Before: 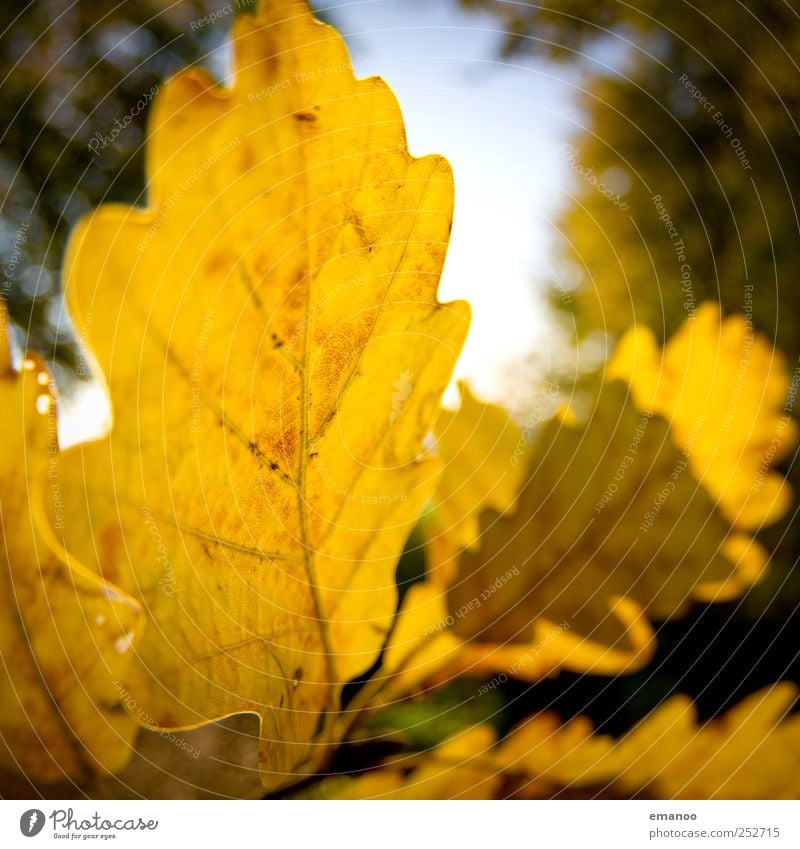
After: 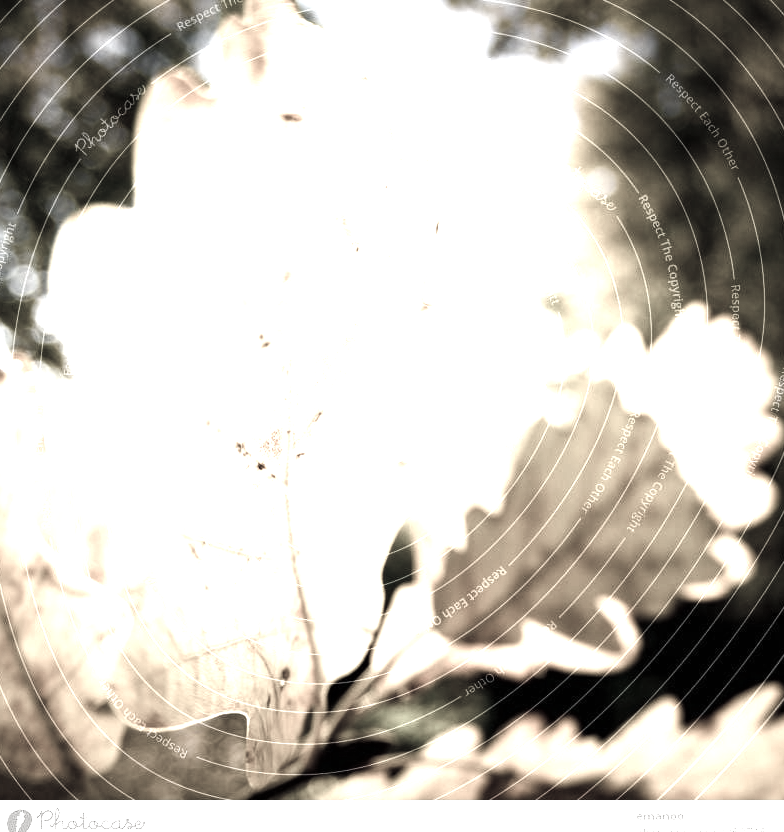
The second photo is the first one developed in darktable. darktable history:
exposure: black level correction 0, exposure 0.895 EV, compensate exposure bias true, compensate highlight preservation false
tone equalizer: -8 EV -0.724 EV, -7 EV -0.716 EV, -6 EV -0.581 EV, -5 EV -0.42 EV, -3 EV 0.389 EV, -2 EV 0.6 EV, -1 EV 0.682 EV, +0 EV 0.772 EV, edges refinement/feathering 500, mask exposure compensation -1.57 EV, preserve details no
crop: left 1.686%, right 0.283%, bottom 1.886%
levels: black 0.08%, levels [0, 0.43, 0.859]
color balance rgb: shadows lift › chroma 0.834%, shadows lift › hue 113.77°, highlights gain › chroma 2.215%, highlights gain › hue 74.46°, perceptual saturation grading › global saturation 20%, perceptual saturation grading › highlights -25.011%, perceptual saturation grading › shadows 49.473%
color correction: highlights b* 0.058, saturation 0.165
